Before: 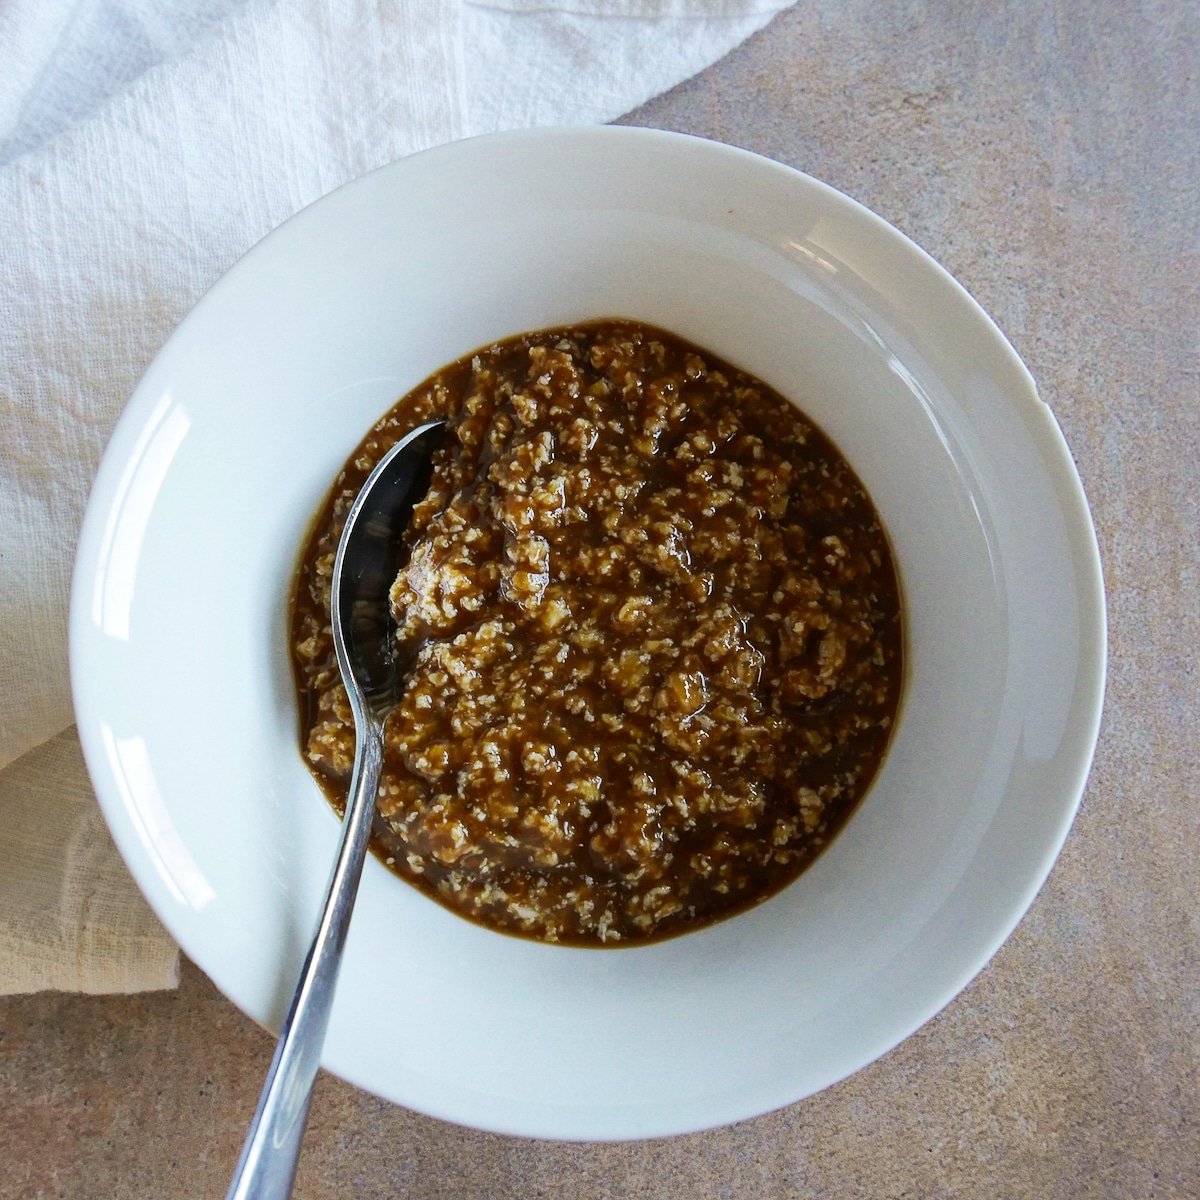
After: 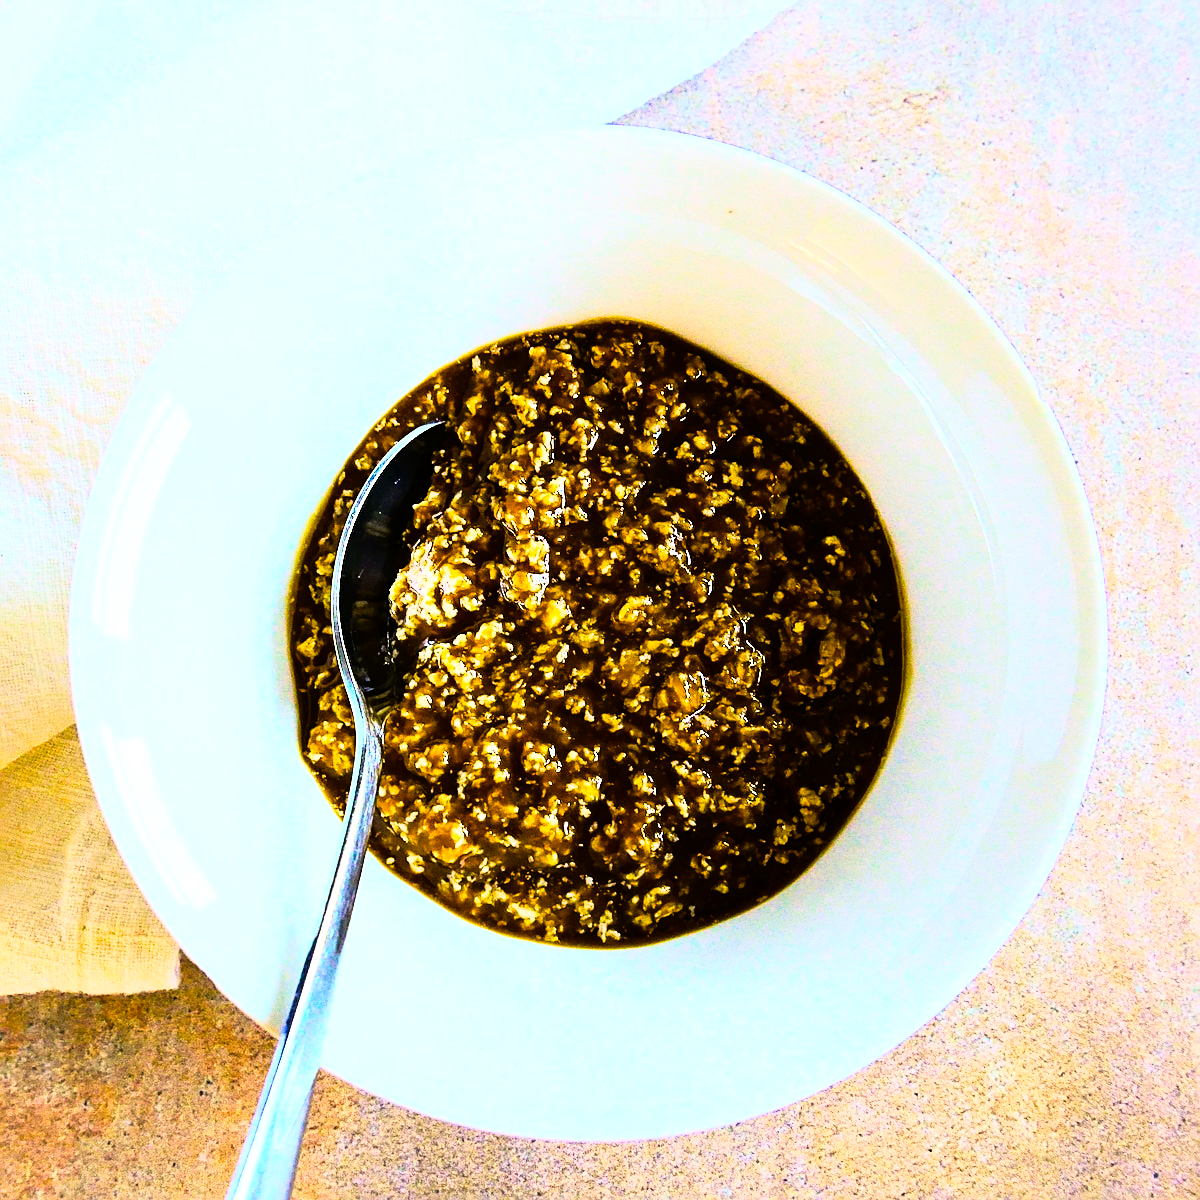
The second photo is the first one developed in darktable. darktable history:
rgb curve: curves: ch0 [(0, 0) (0.21, 0.15) (0.24, 0.21) (0.5, 0.75) (0.75, 0.96) (0.89, 0.99) (1, 1)]; ch1 [(0, 0.02) (0.21, 0.13) (0.25, 0.2) (0.5, 0.67) (0.75, 0.9) (0.89, 0.97) (1, 1)]; ch2 [(0, 0.02) (0.21, 0.13) (0.25, 0.2) (0.5, 0.67) (0.75, 0.9) (0.89, 0.97) (1, 1)], compensate middle gray true
color balance rgb: linear chroma grading › shadows 10%, linear chroma grading › highlights 10%, linear chroma grading › global chroma 15%, linear chroma grading › mid-tones 15%, perceptual saturation grading › global saturation 40%, perceptual saturation grading › highlights -25%, perceptual saturation grading › mid-tones 35%, perceptual saturation grading › shadows 35%, perceptual brilliance grading › global brilliance 11.29%, global vibrance 11.29%
exposure: compensate highlight preservation false
sharpen: on, module defaults
